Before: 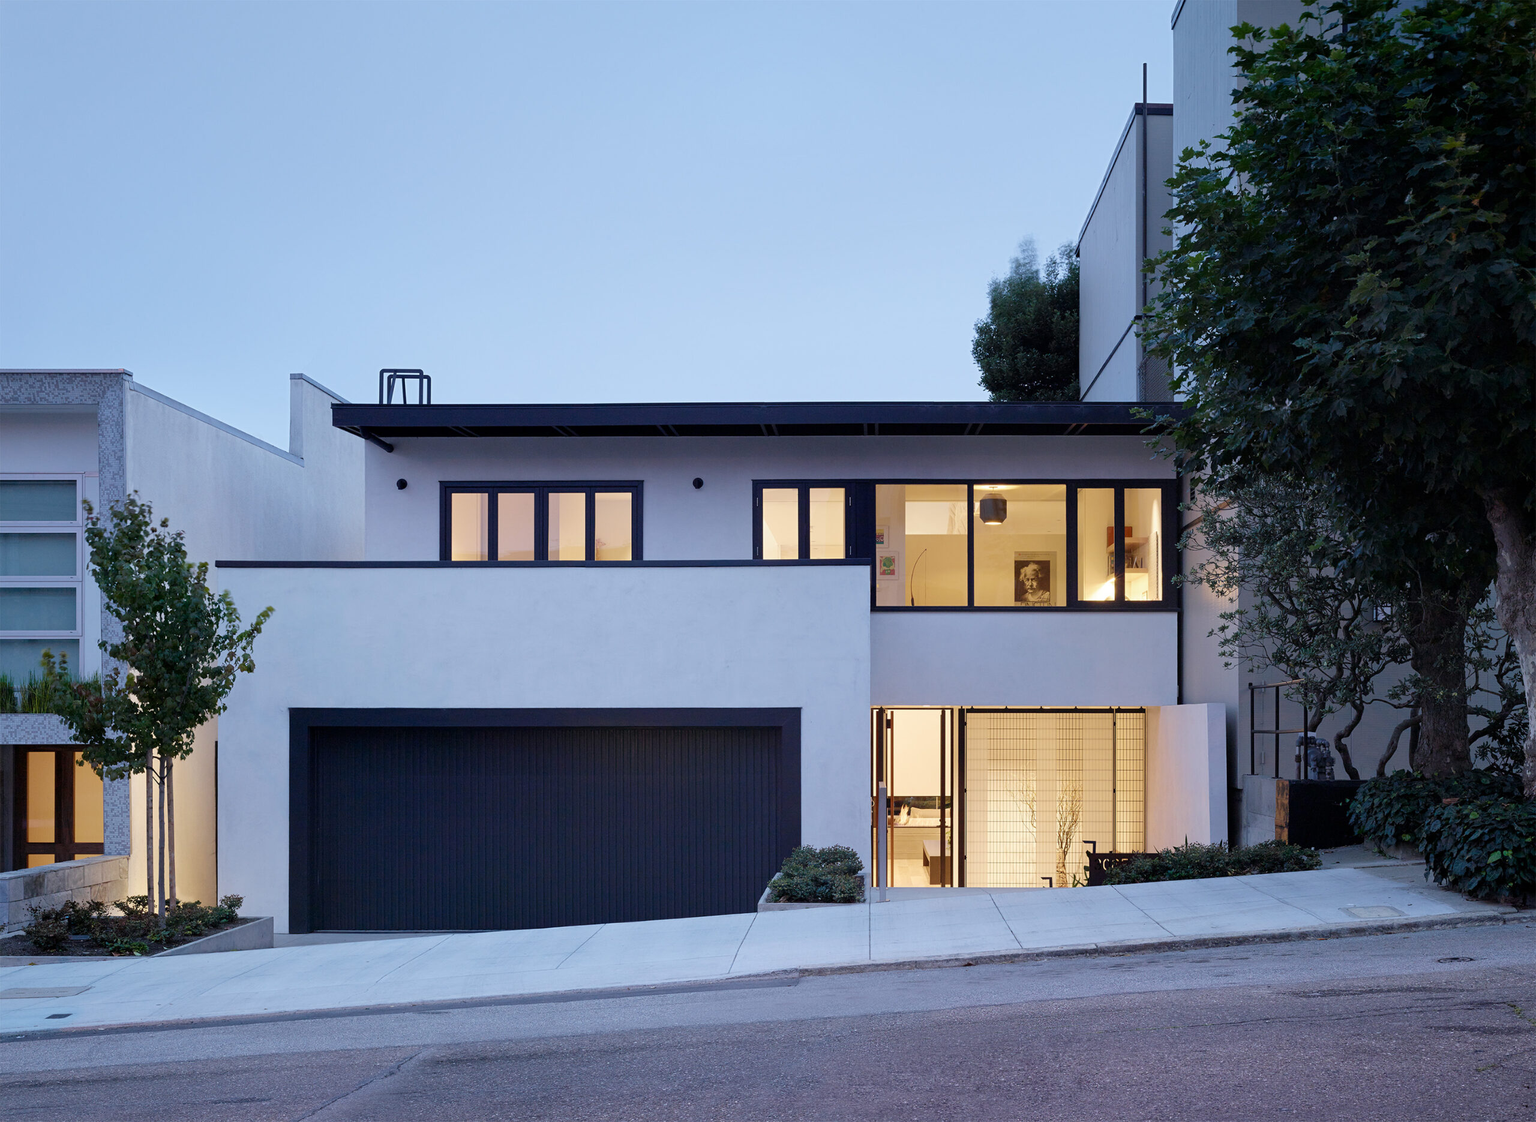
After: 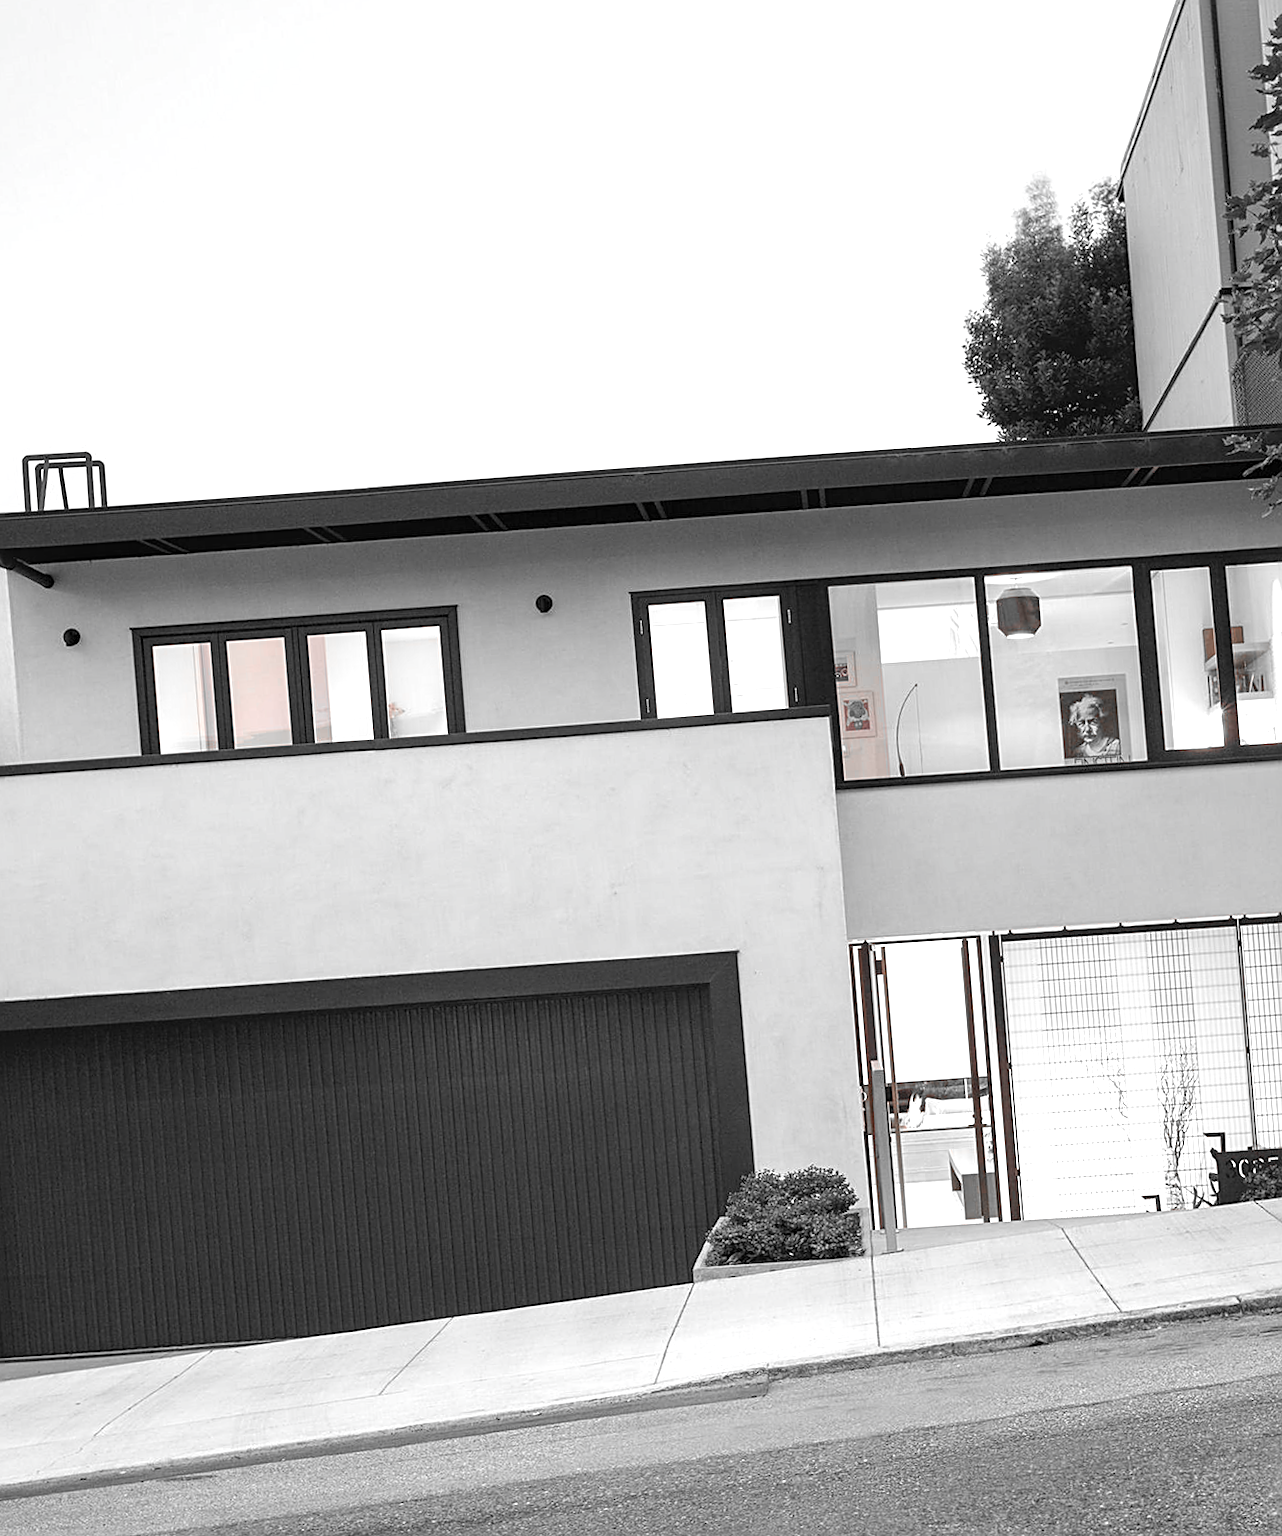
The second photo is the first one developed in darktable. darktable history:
color zones: curves: ch1 [(0, 0.006) (0.094, 0.285) (0.171, 0.001) (0.429, 0.001) (0.571, 0.003) (0.714, 0.004) (0.857, 0.004) (1, 0.006)]
sharpen: on, module defaults
crop and rotate: angle 0.02°, left 24.353%, top 13.219%, right 26.156%, bottom 8.224%
local contrast: on, module defaults
exposure: black level correction 0, exposure 0.9 EV, compensate exposure bias true, compensate highlight preservation false
rotate and perspective: rotation -4.2°, shear 0.006, automatic cropping off
